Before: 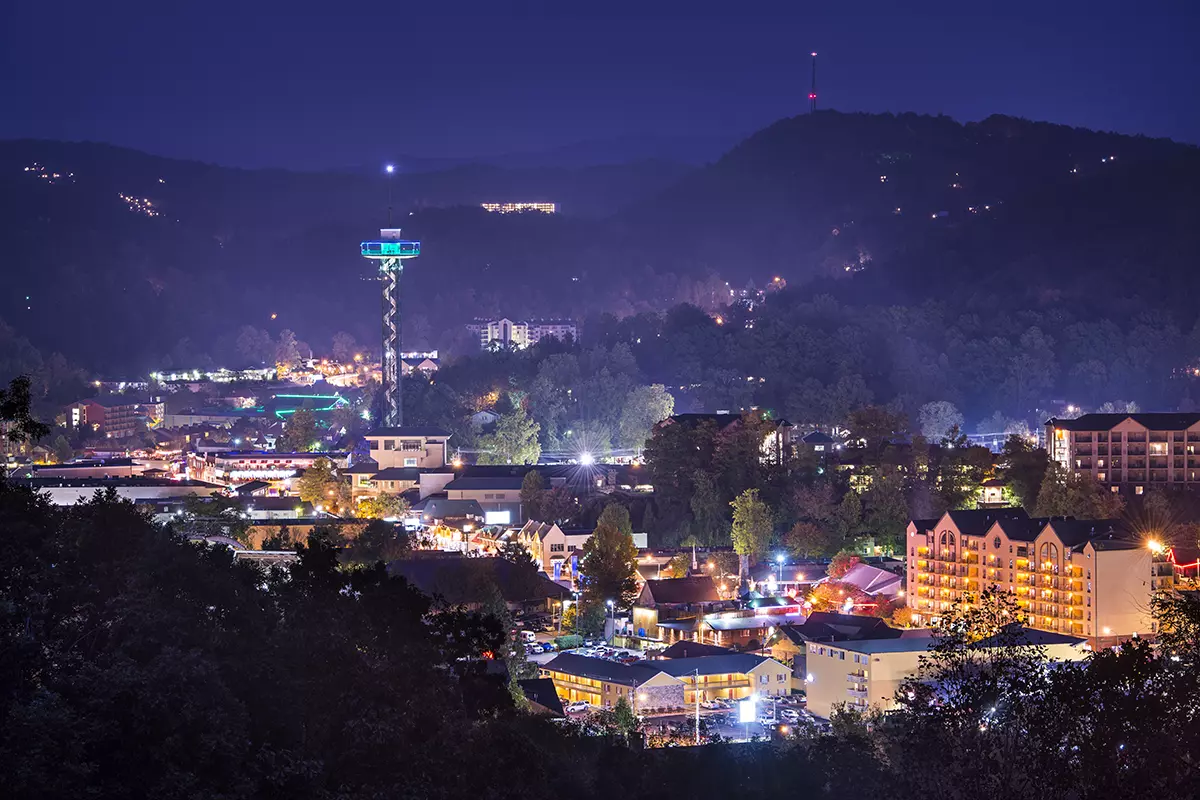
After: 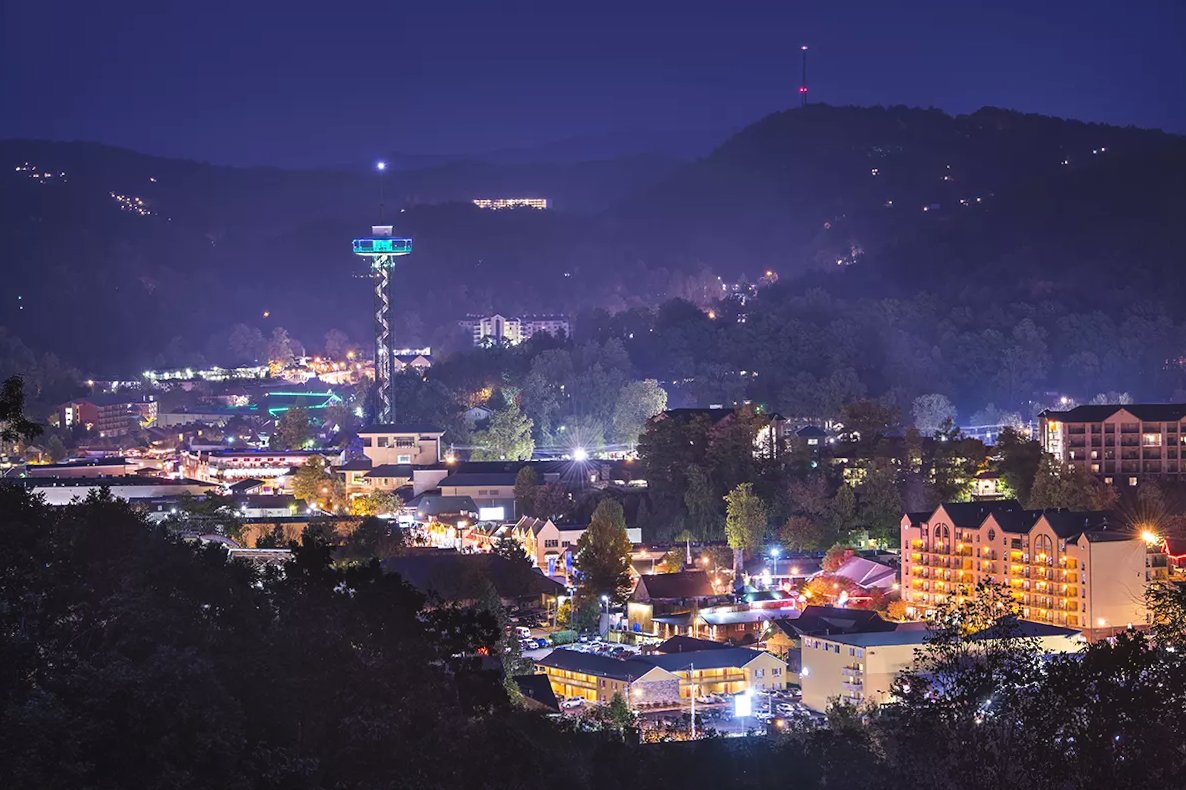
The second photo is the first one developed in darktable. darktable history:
rotate and perspective: rotation -0.45°, automatic cropping original format, crop left 0.008, crop right 0.992, crop top 0.012, crop bottom 0.988
exposure: black level correction -0.005, exposure 0.054 EV, compensate highlight preservation false
